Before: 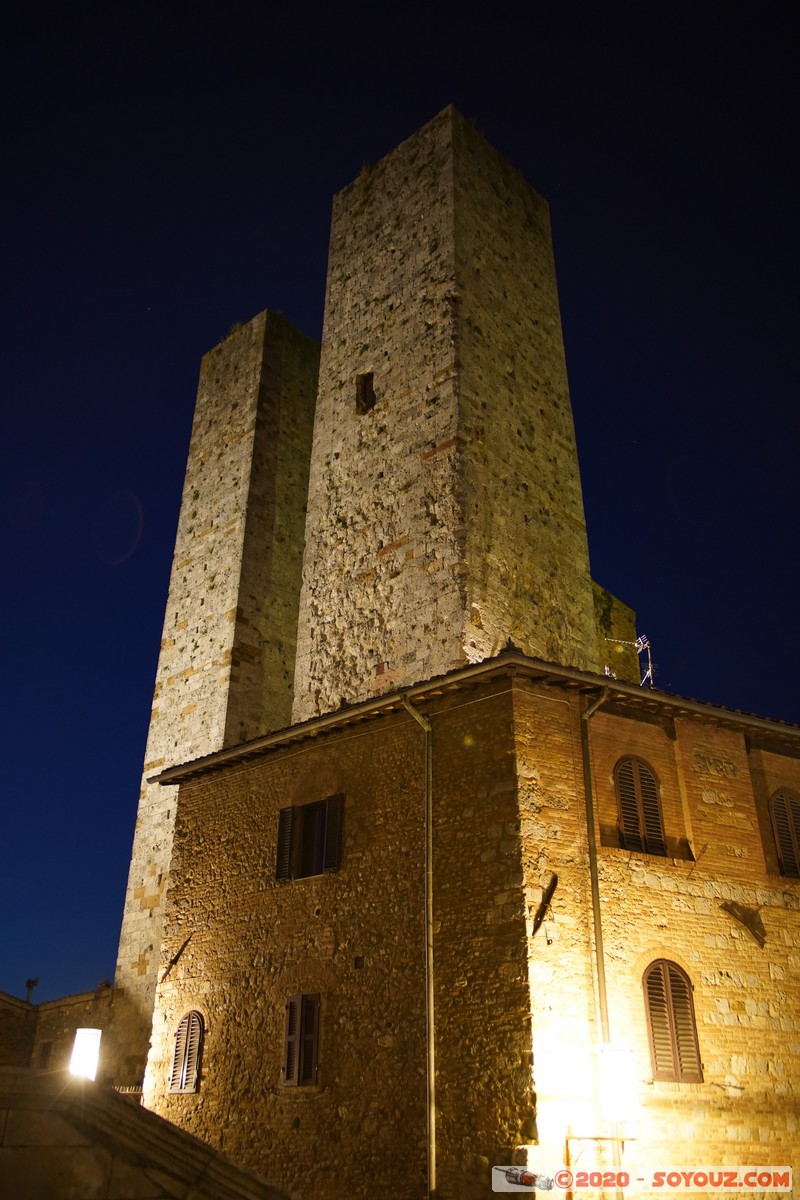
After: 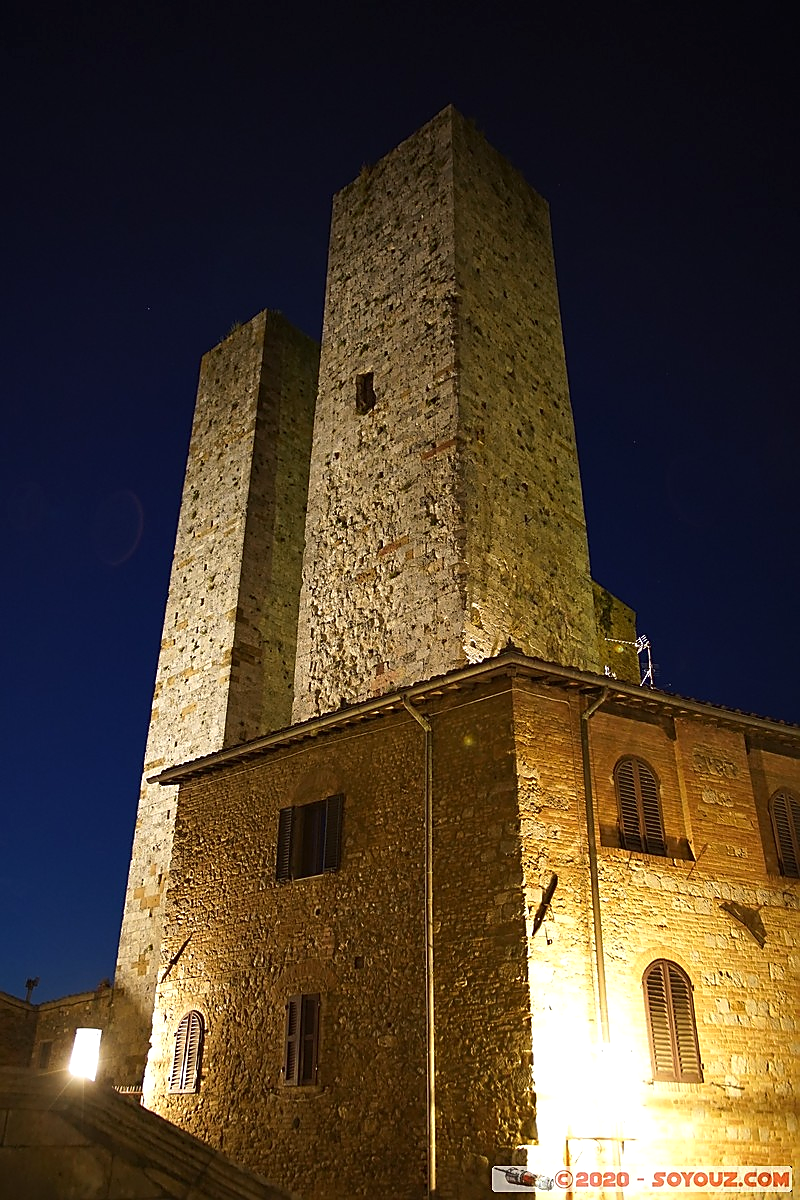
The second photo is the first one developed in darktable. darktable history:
exposure: exposure 0.262 EV, compensate highlight preservation false
sharpen: radius 1.395, amount 1.251, threshold 0.844
